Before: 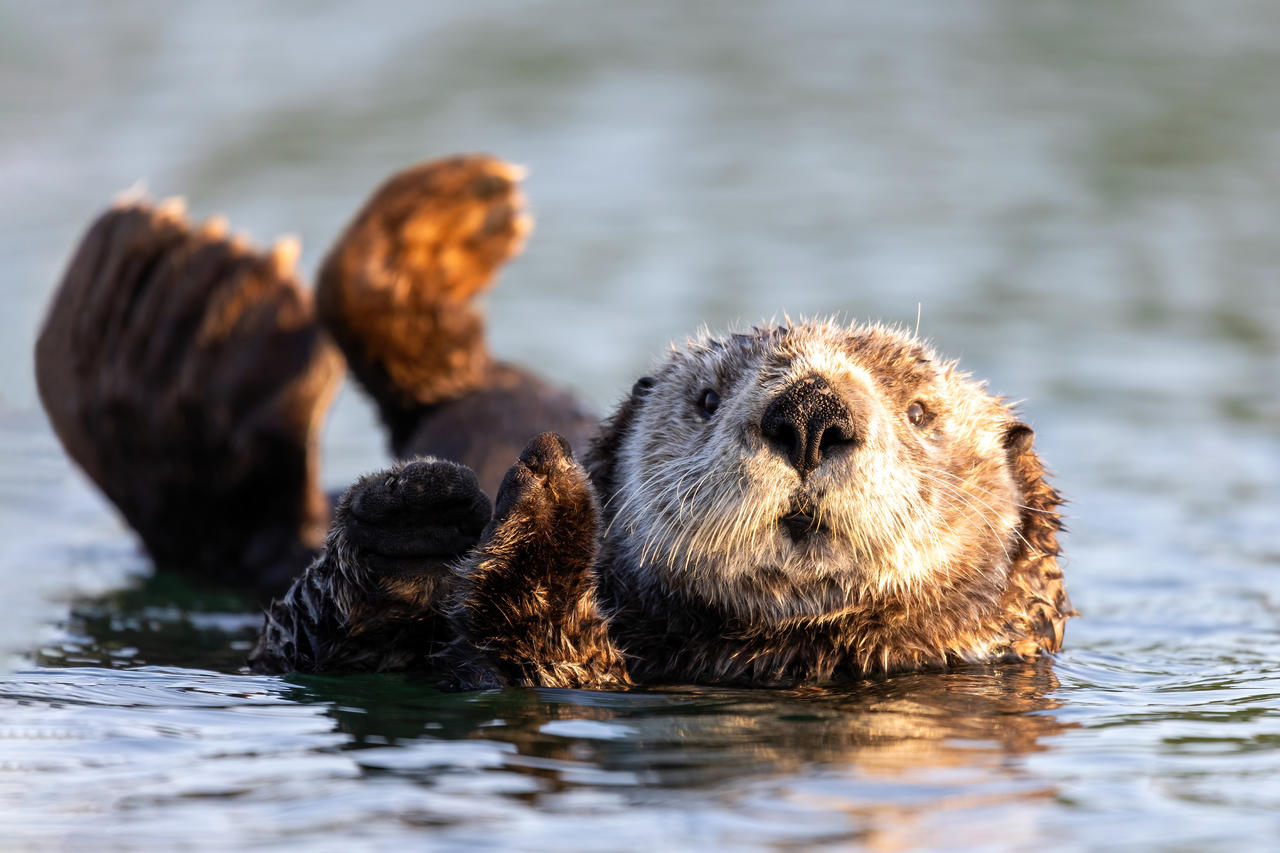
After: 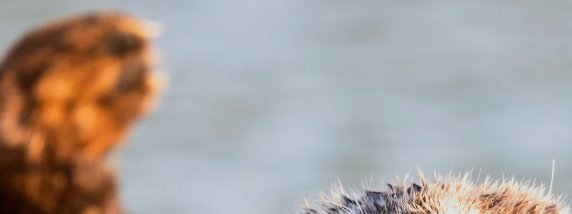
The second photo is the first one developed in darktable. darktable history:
filmic rgb: black relative exposure -7.5 EV, white relative exposure 5 EV, hardness 3.31, contrast 1.3, contrast in shadows safe
crop: left 28.64%, top 16.832%, right 26.637%, bottom 58.055%
